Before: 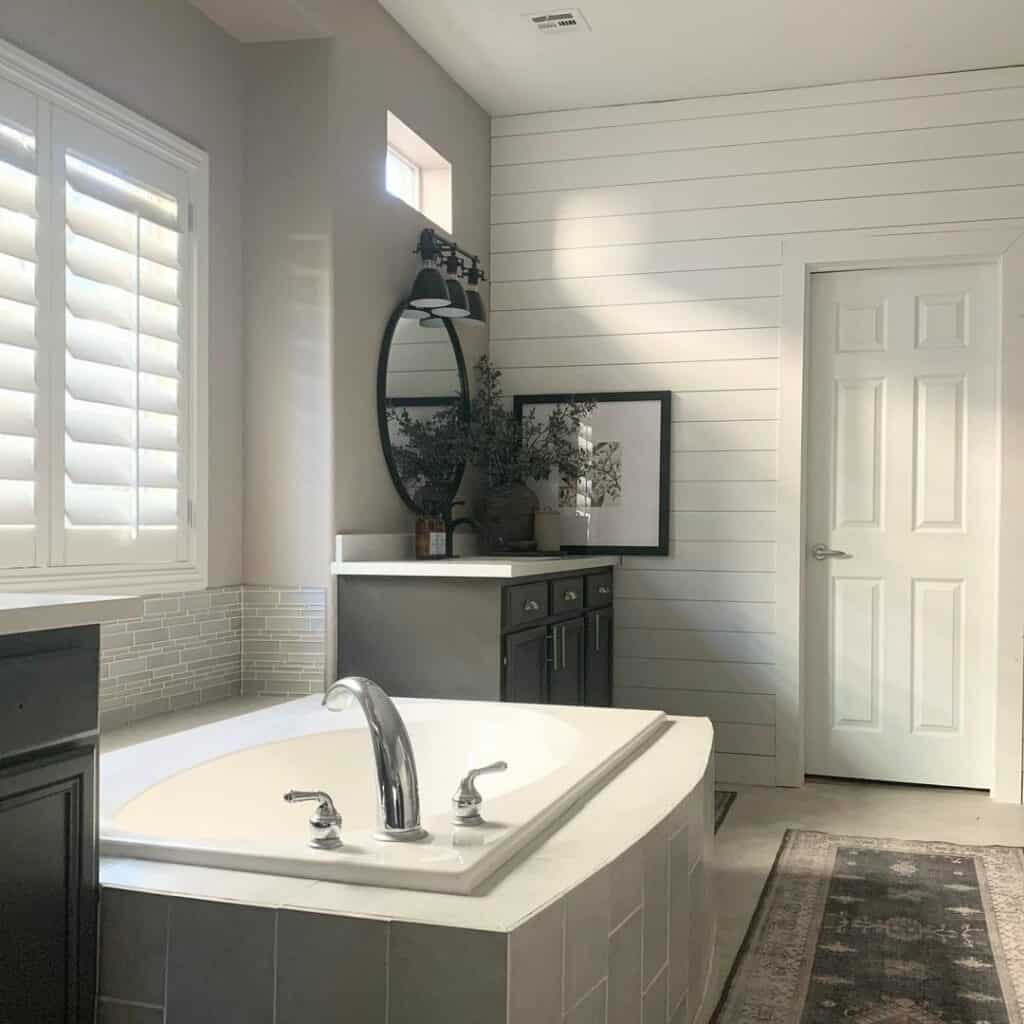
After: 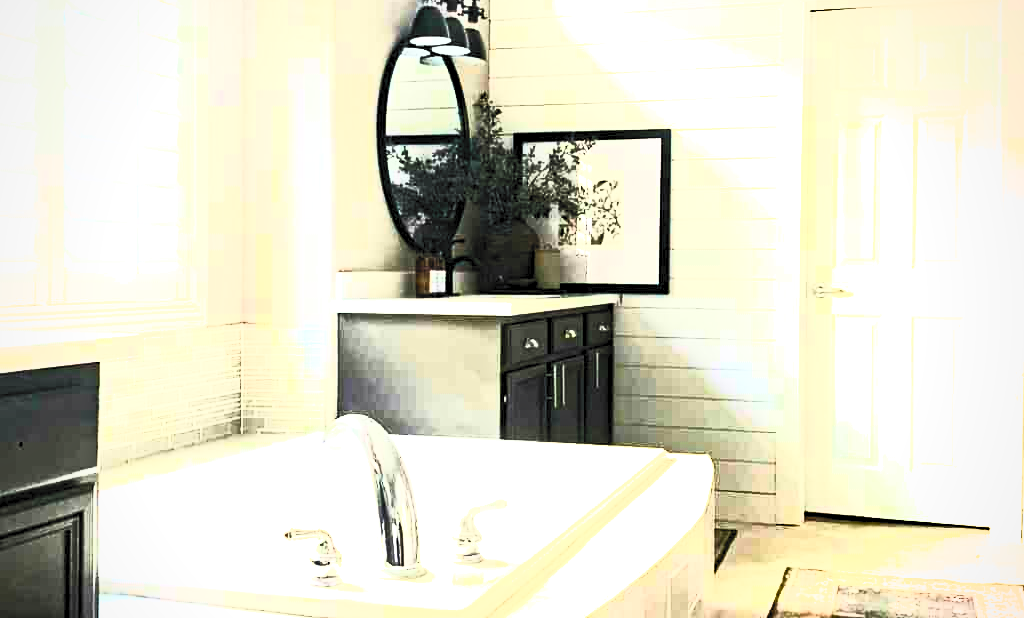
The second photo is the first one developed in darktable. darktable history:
contrast brightness saturation: contrast 1, brightness 0.997, saturation 0.995
tone equalizer: -7 EV 0.191 EV, -6 EV 0.101 EV, -5 EV 0.084 EV, -4 EV 0.022 EV, -2 EV -0.035 EV, -1 EV -0.027 EV, +0 EV -0.09 EV
exposure: black level correction 0, exposure 1.001 EV, compensate highlight preservation false
filmic rgb: black relative exposure -5.49 EV, white relative exposure 2.52 EV, target black luminance 0%, hardness 4.54, latitude 67.34%, contrast 1.446, shadows ↔ highlights balance -4.34%
vignetting: brightness -0.186, saturation -0.295
crop and rotate: top 25.647%, bottom 13.95%
haze removal: strength 0.278, distance 0.247, compatibility mode true, adaptive false
